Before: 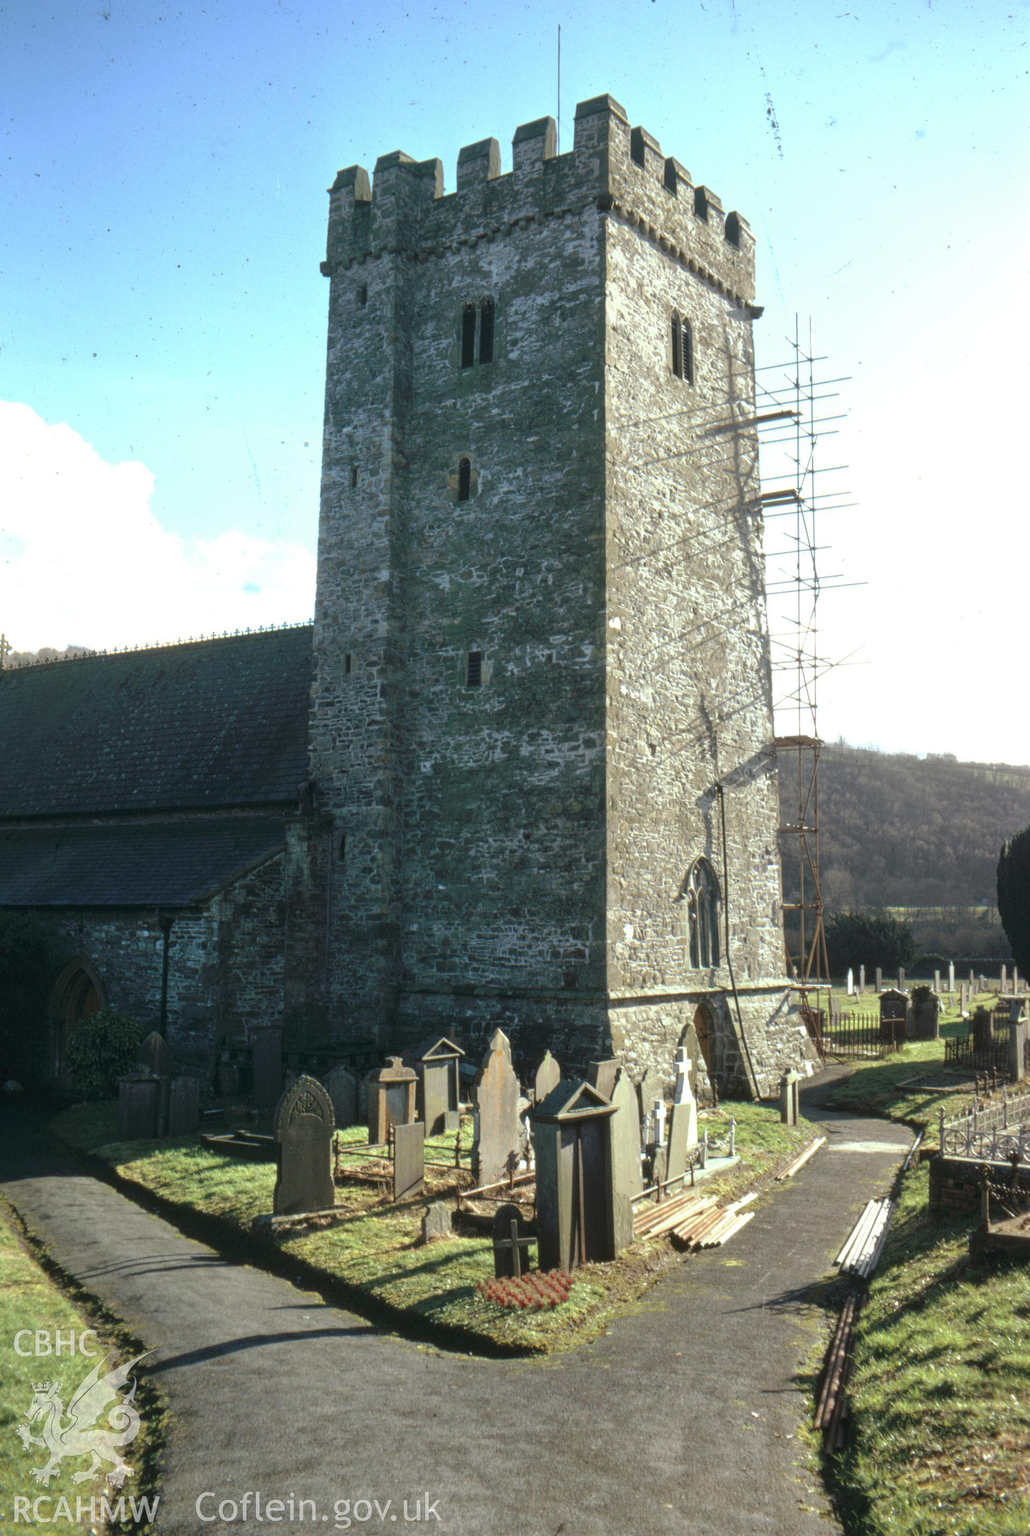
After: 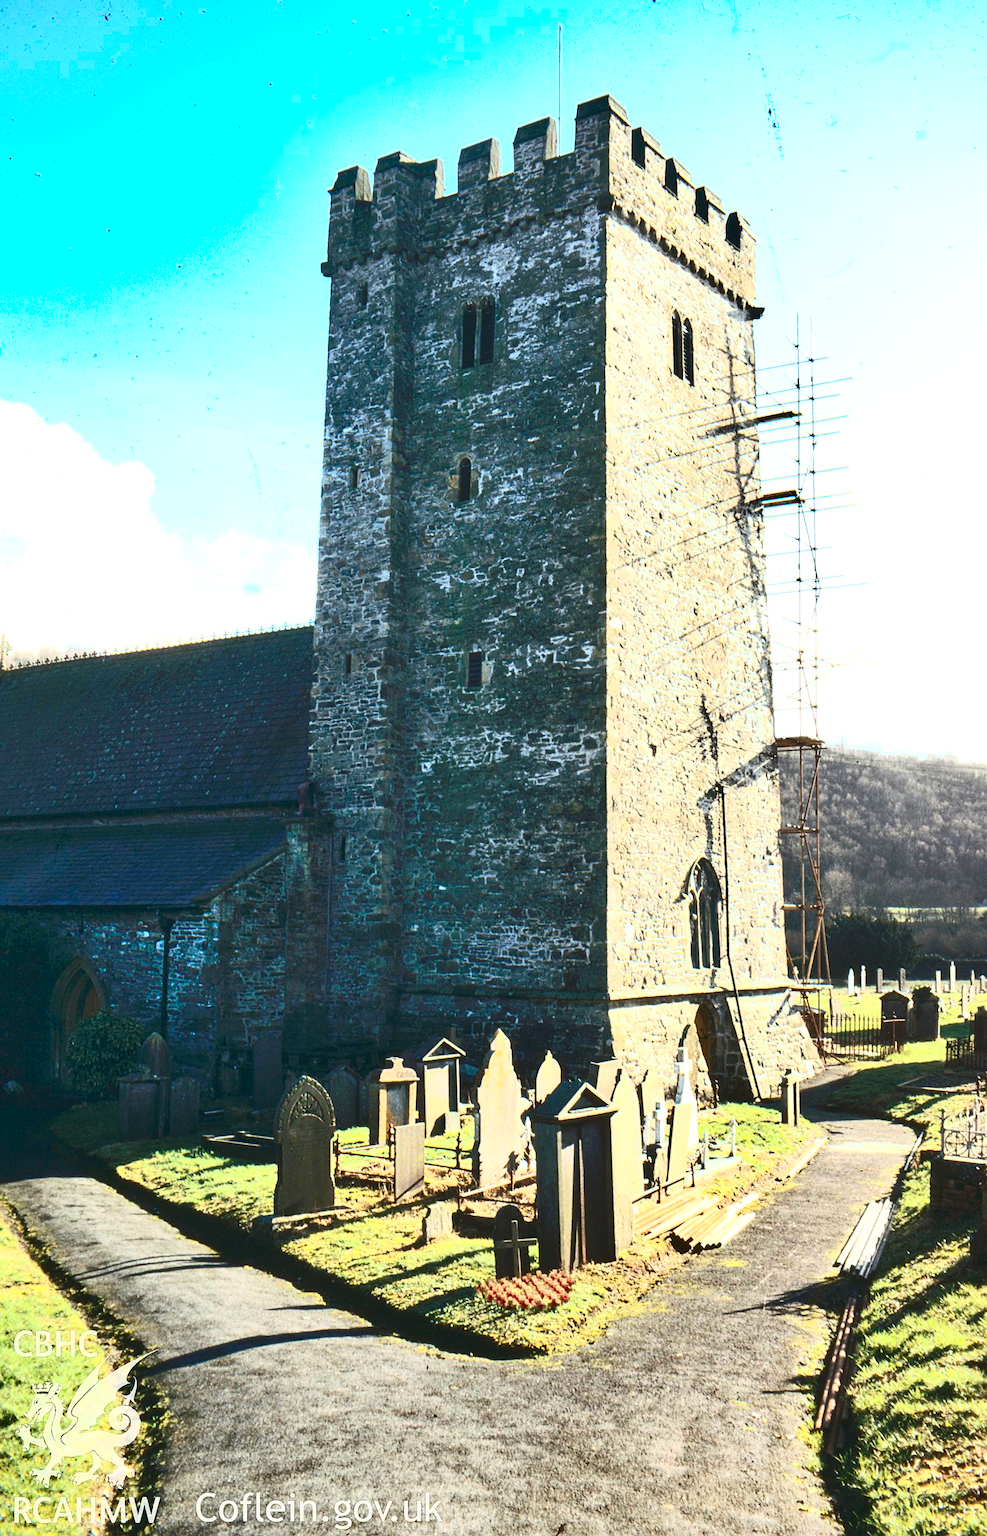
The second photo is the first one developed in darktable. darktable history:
shadows and highlights: low approximation 0.01, soften with gaussian
sharpen: on, module defaults
crop: right 4.126%, bottom 0.031%
contrast brightness saturation: contrast 0.83, brightness 0.59, saturation 0.59
